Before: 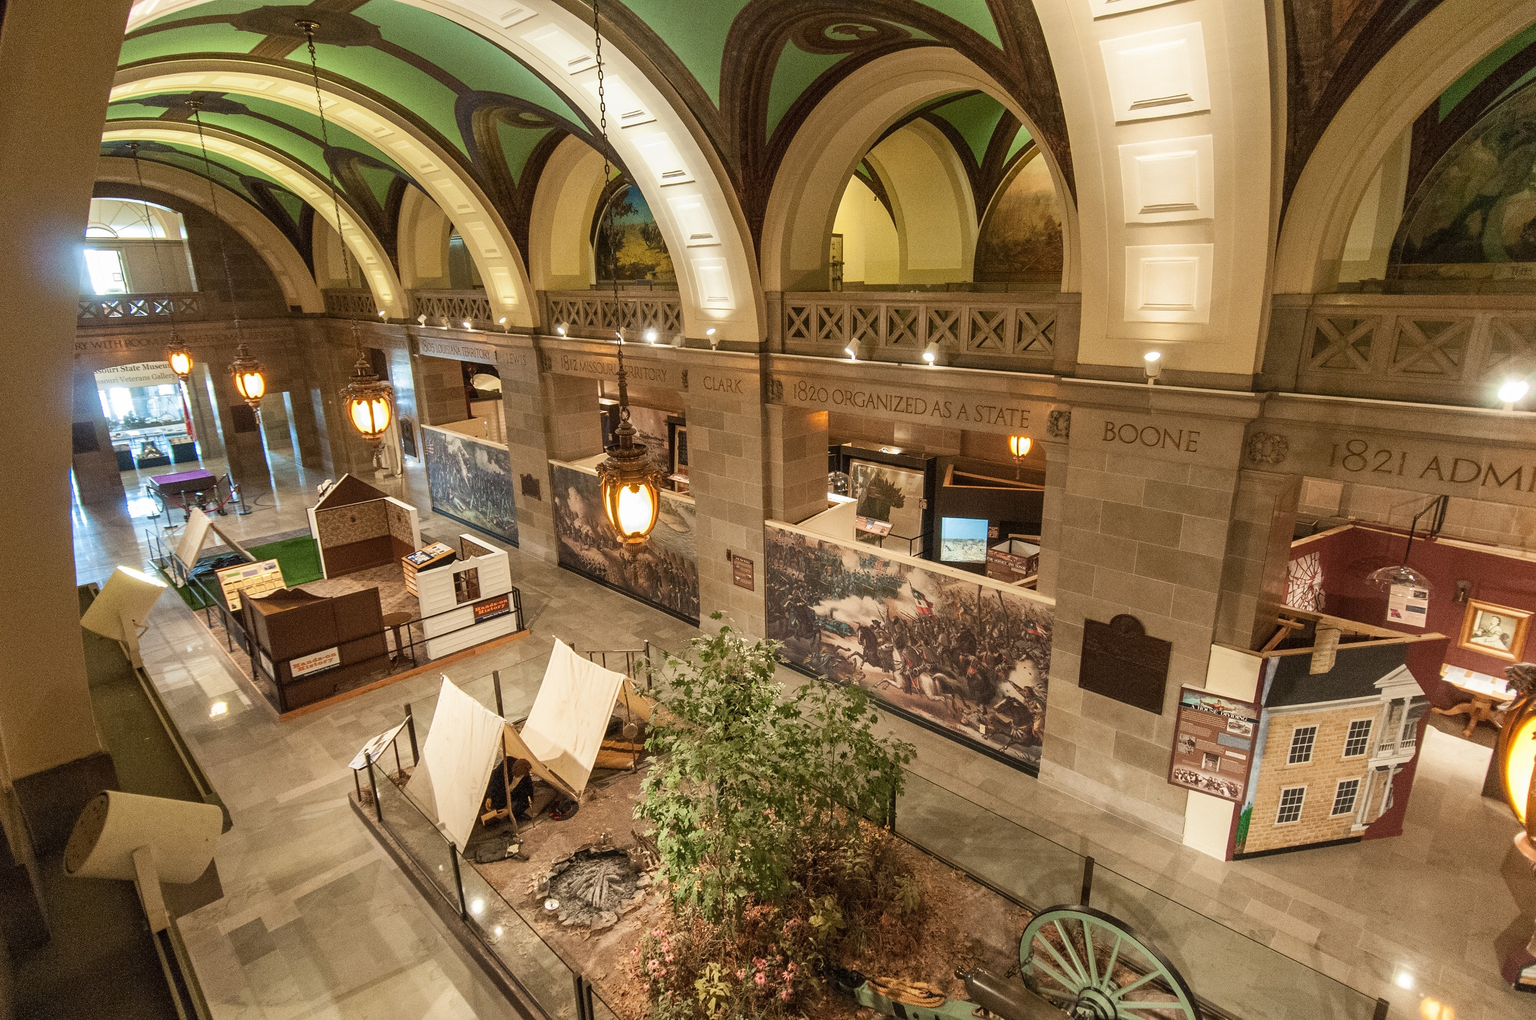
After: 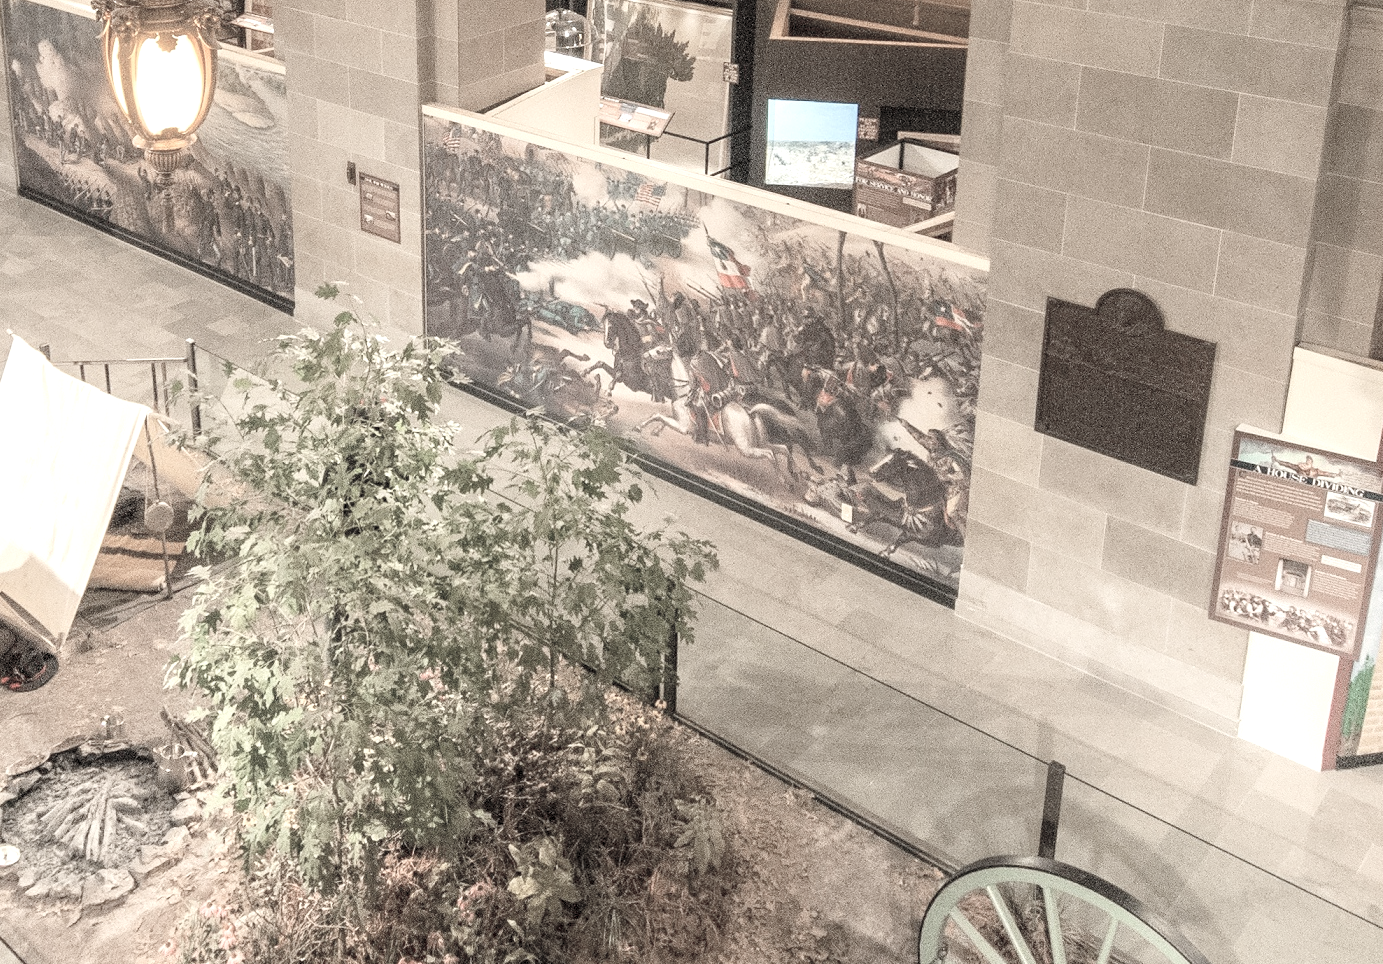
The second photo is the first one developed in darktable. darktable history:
shadows and highlights: shadows -71.37, highlights 36.79, soften with gaussian
contrast brightness saturation: contrast 0.099, brightness 0.309, saturation 0.141
color zones: curves: ch1 [(0, 0.34) (0.143, 0.164) (0.286, 0.152) (0.429, 0.176) (0.571, 0.173) (0.714, 0.188) (0.857, 0.199) (1, 0.34)]
crop: left 35.743%, top 45.761%, right 18.124%, bottom 5.82%
exposure: black level correction 0.001, exposure 0.298 EV, compensate highlight preservation false
levels: gray 50.84%, levels [0, 0.476, 0.951]
